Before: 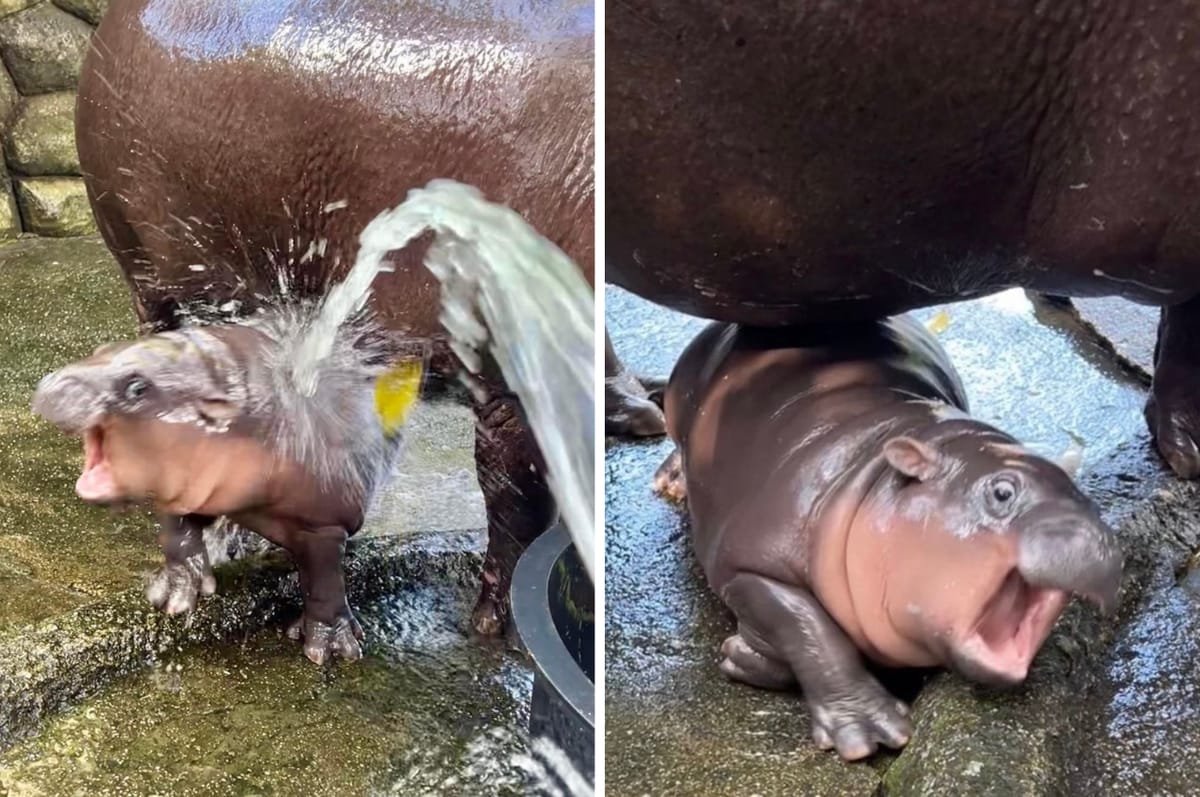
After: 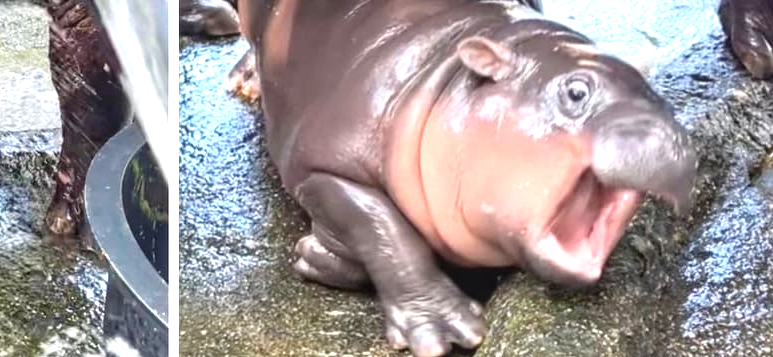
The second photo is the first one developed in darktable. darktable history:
white balance: red 1, blue 1
exposure: black level correction 0, exposure 1 EV, compensate highlight preservation false
local contrast: detail 110%
crop and rotate: left 35.509%, top 50.238%, bottom 4.934%
